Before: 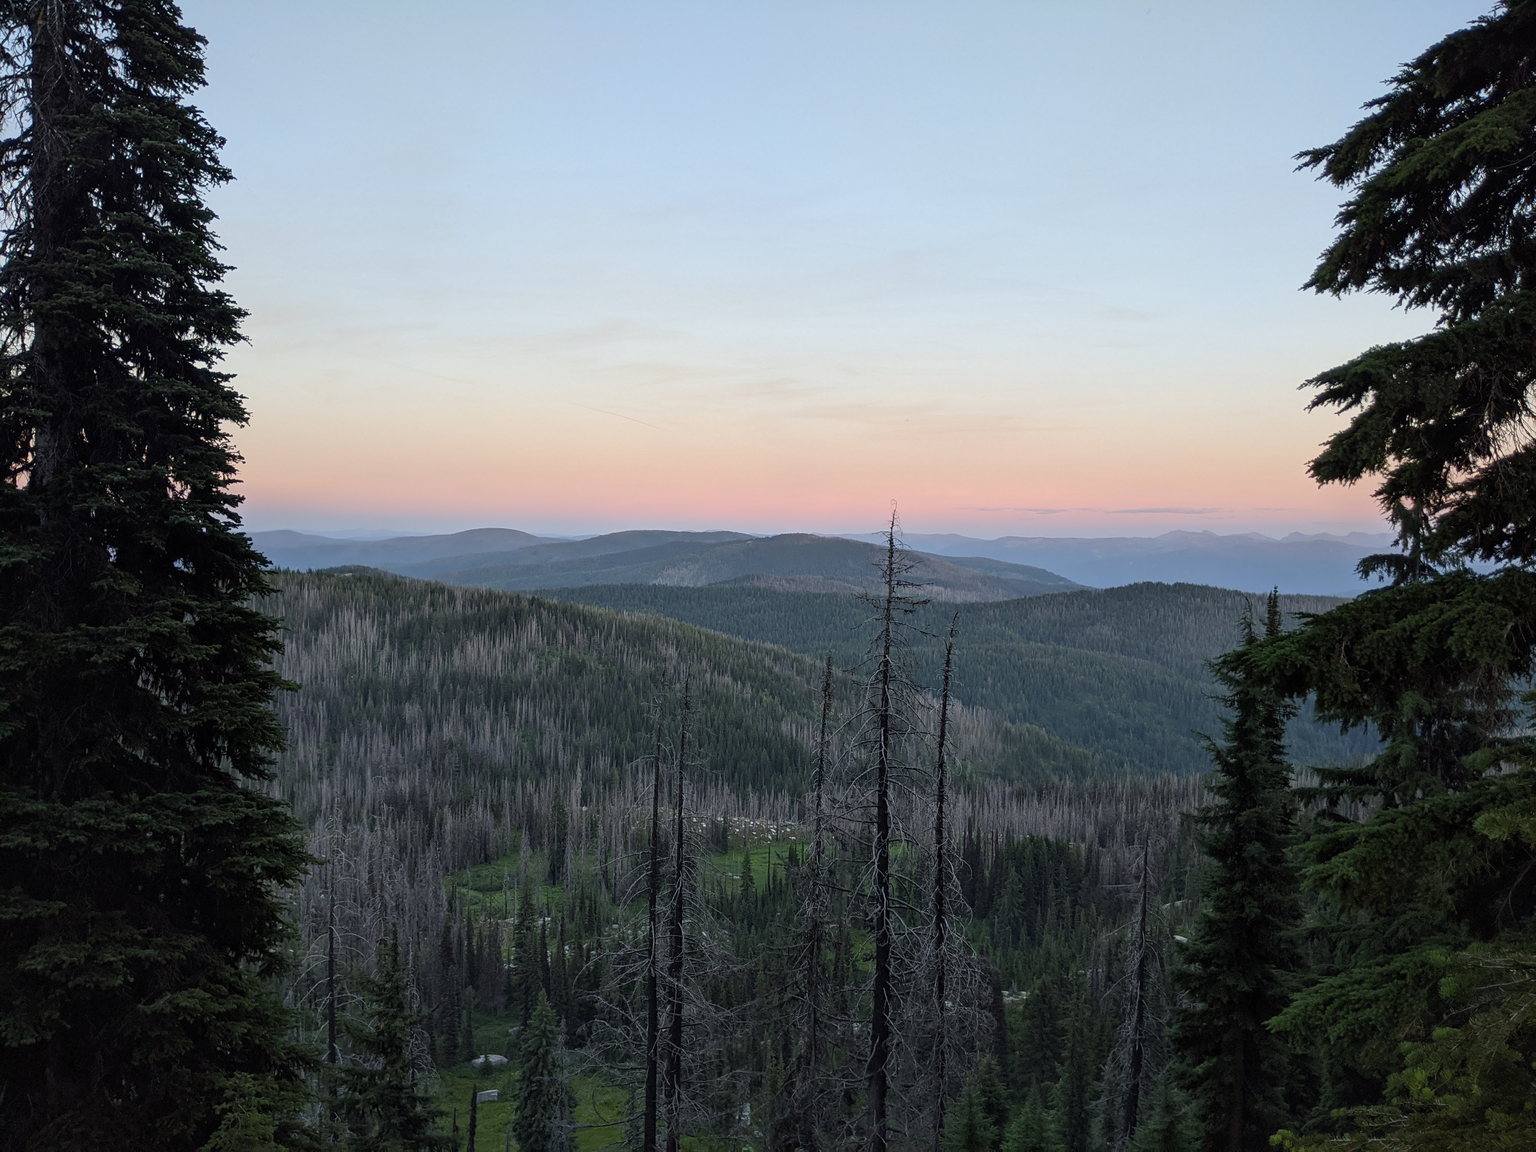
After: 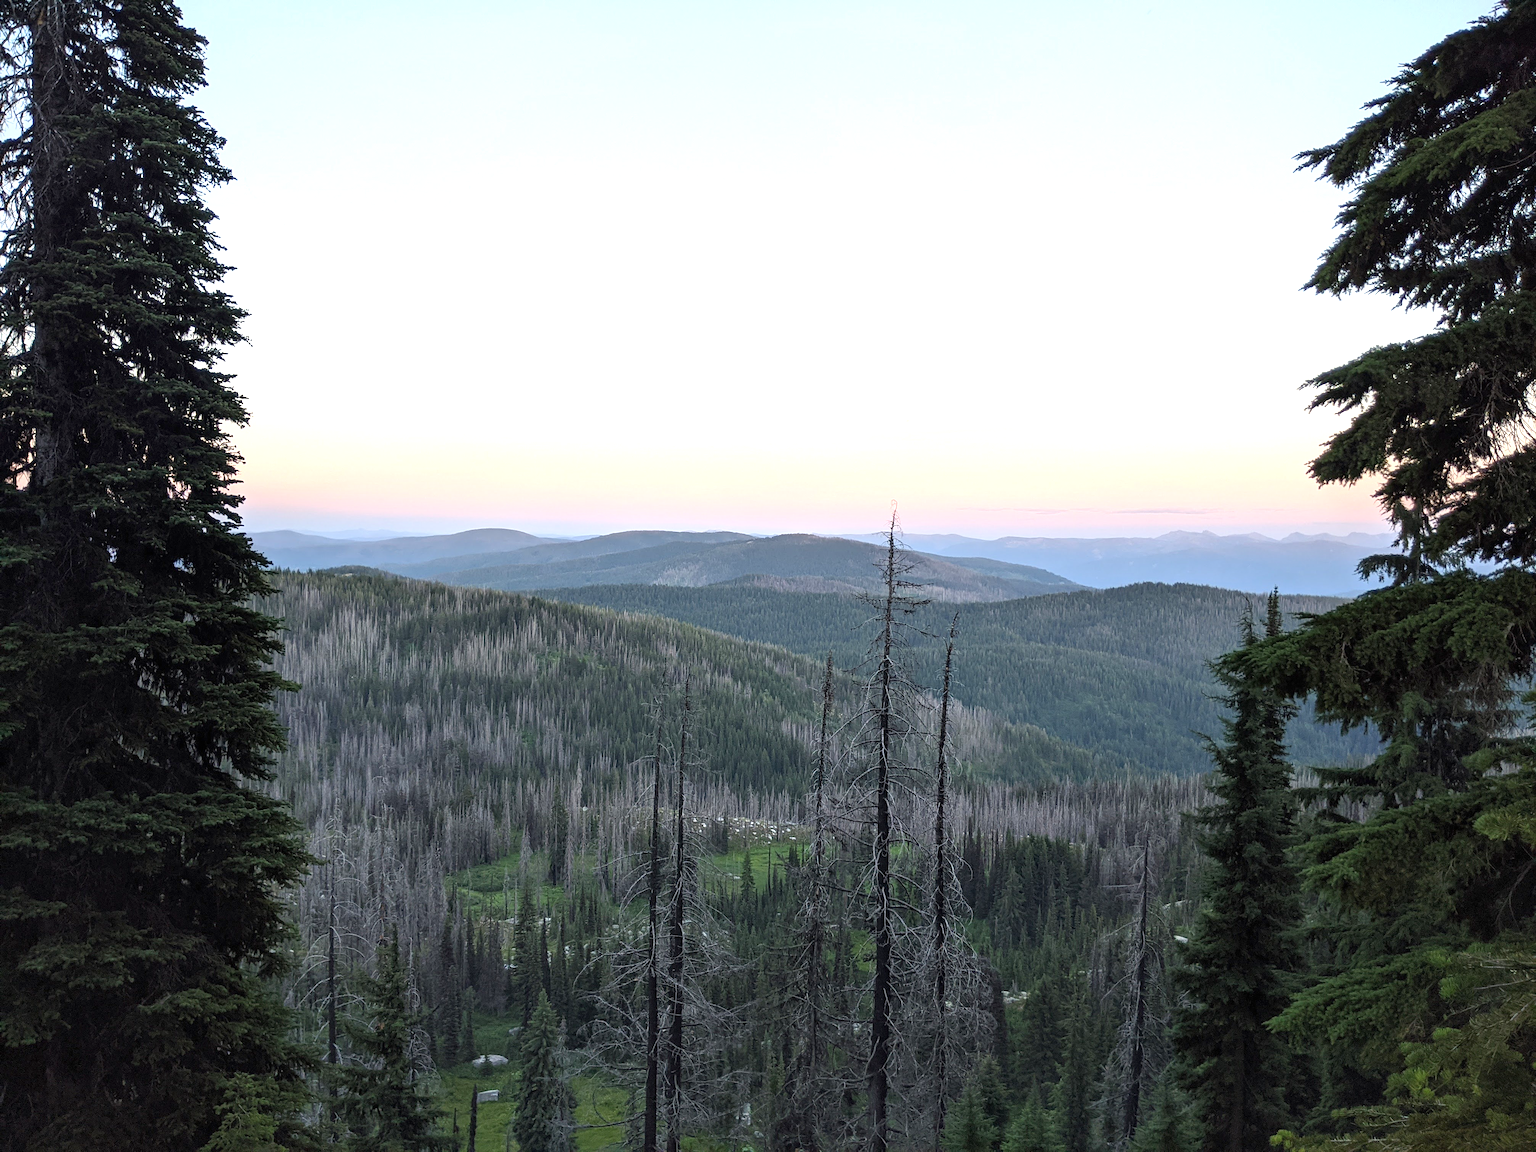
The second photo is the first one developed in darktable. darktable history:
exposure: exposure 0.943 EV, compensate exposure bias true, compensate highlight preservation false
